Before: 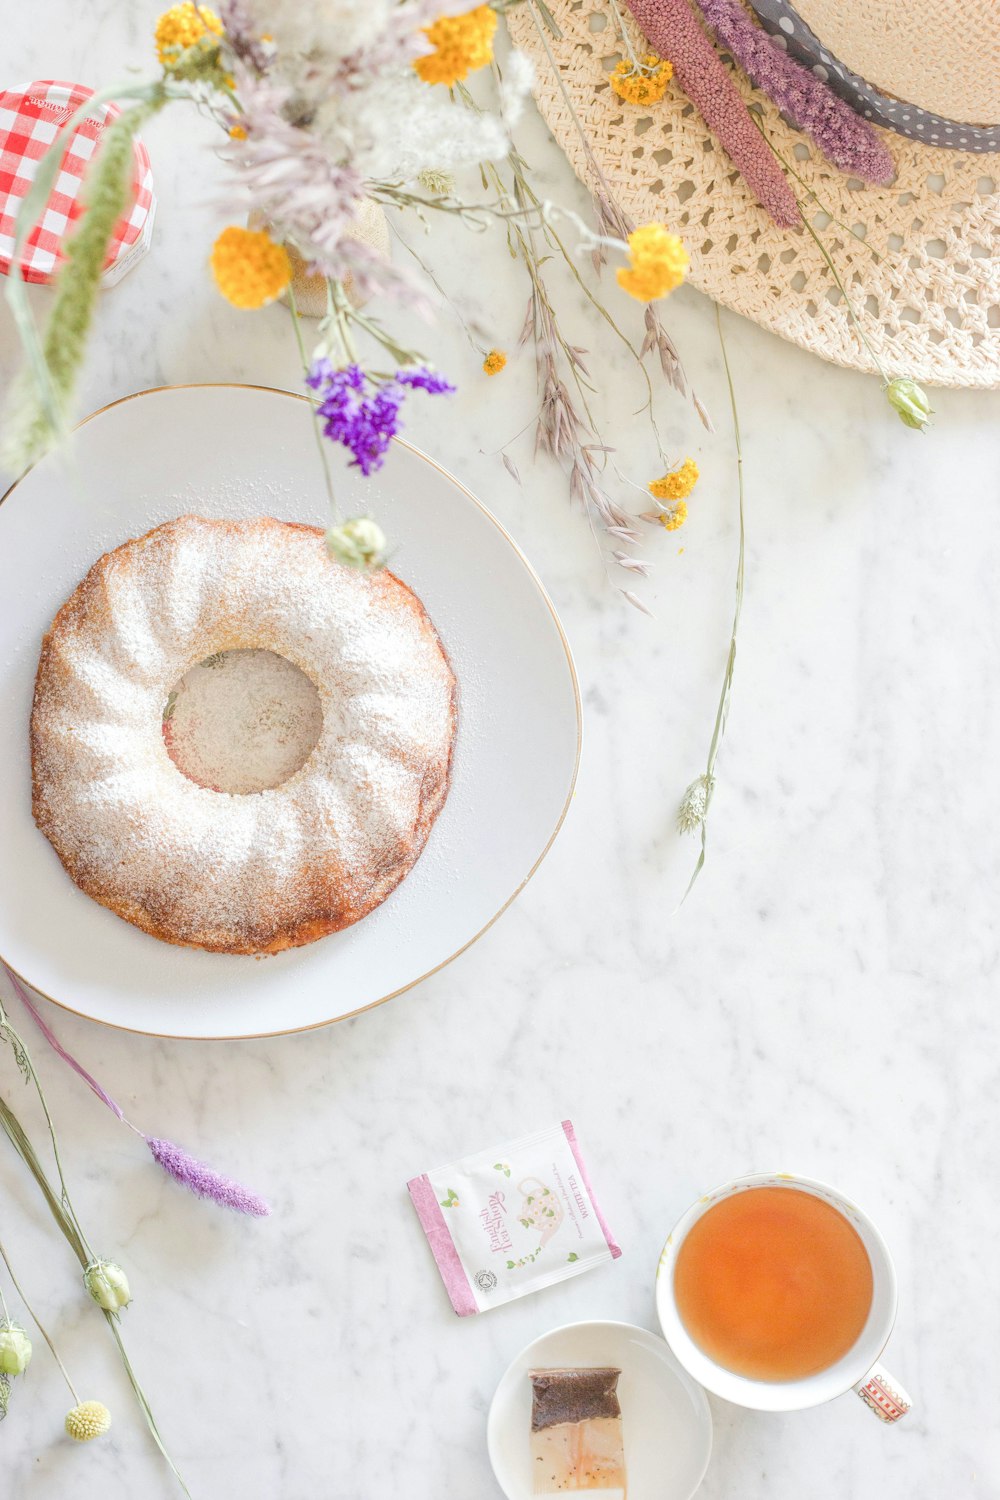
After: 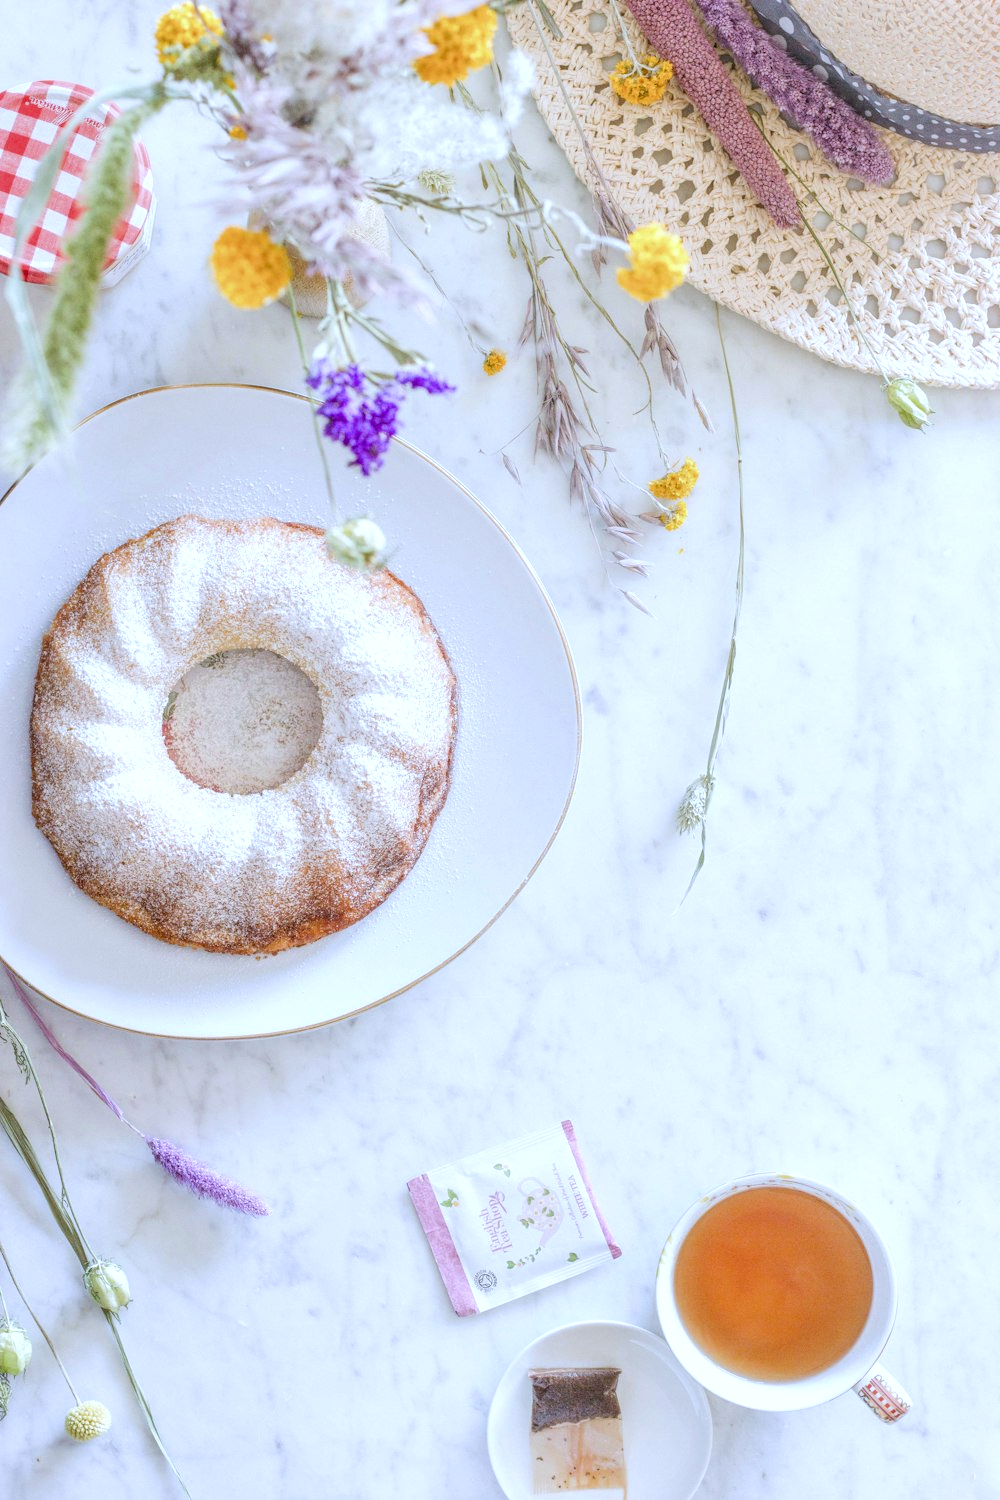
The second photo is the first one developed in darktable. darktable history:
white balance: red 0.948, green 1.02, blue 1.176
local contrast: on, module defaults
